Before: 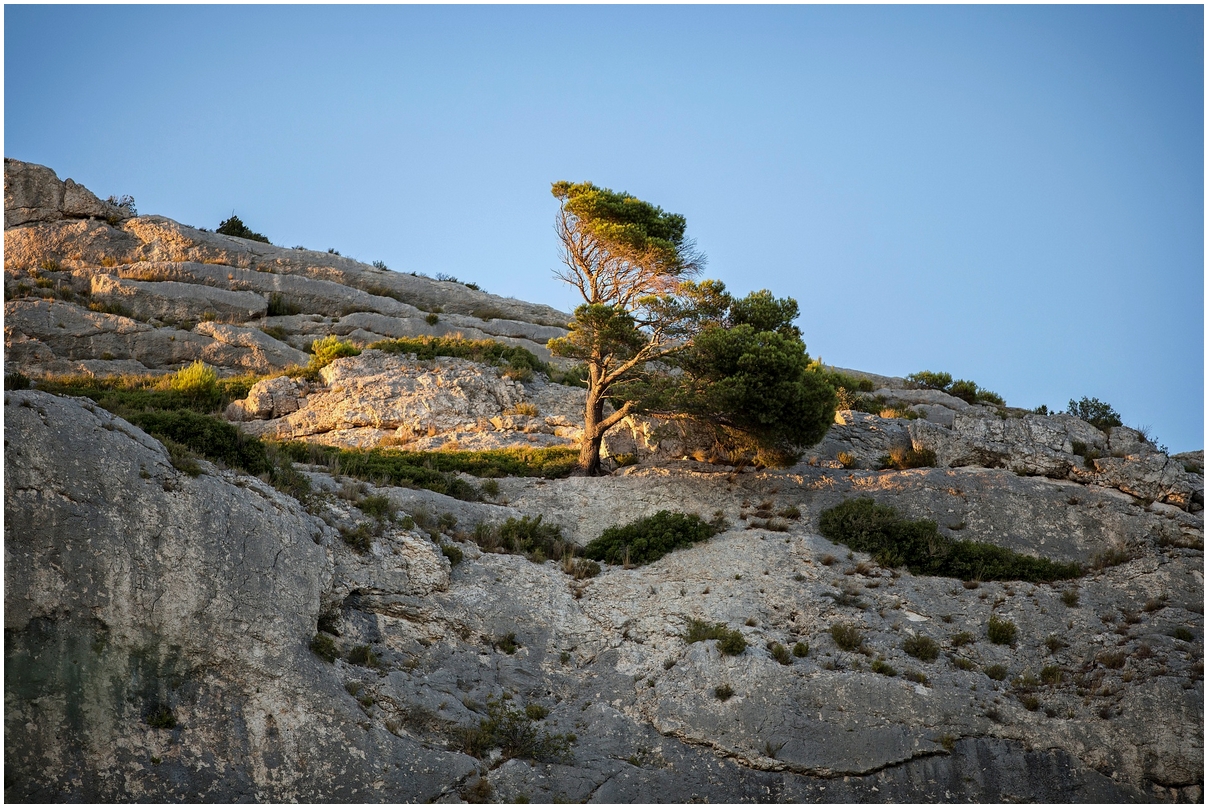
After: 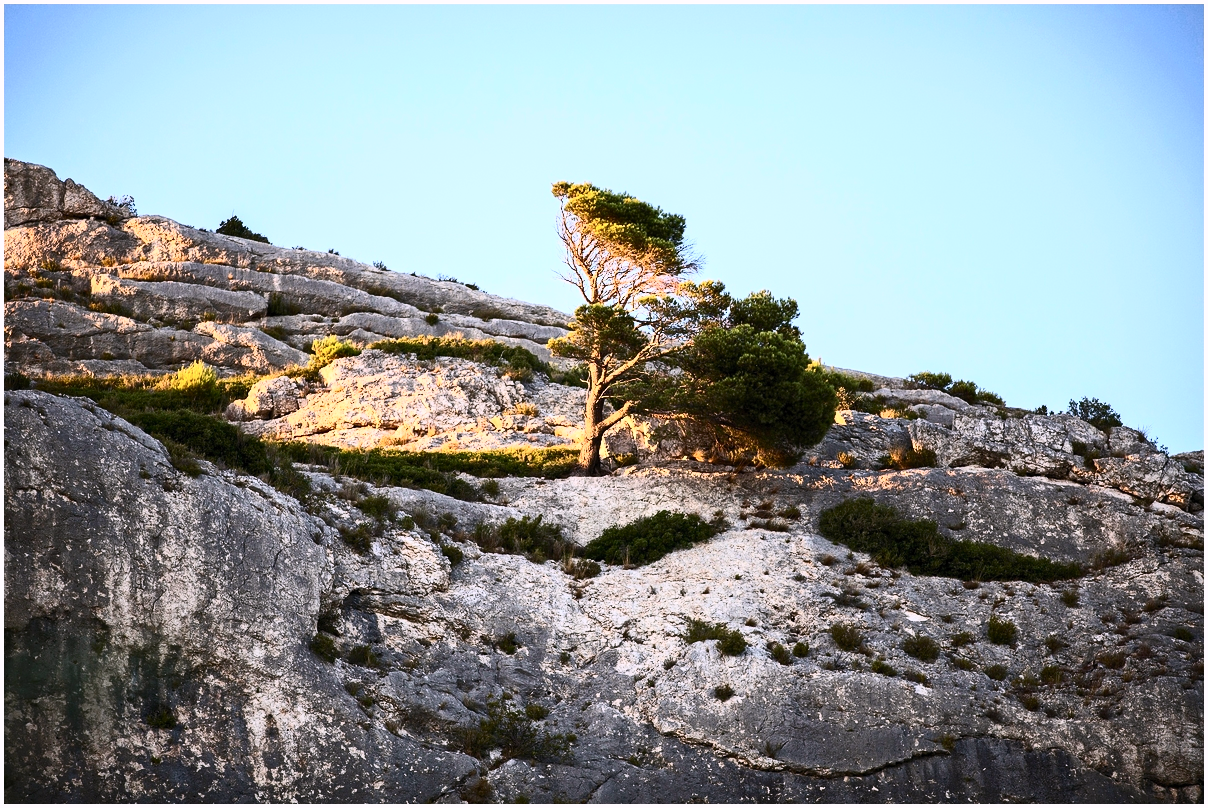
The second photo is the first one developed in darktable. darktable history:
contrast brightness saturation: contrast 0.62, brightness 0.34, saturation 0.14
exposure: compensate highlight preservation false
white balance: red 1.05, blue 1.072
